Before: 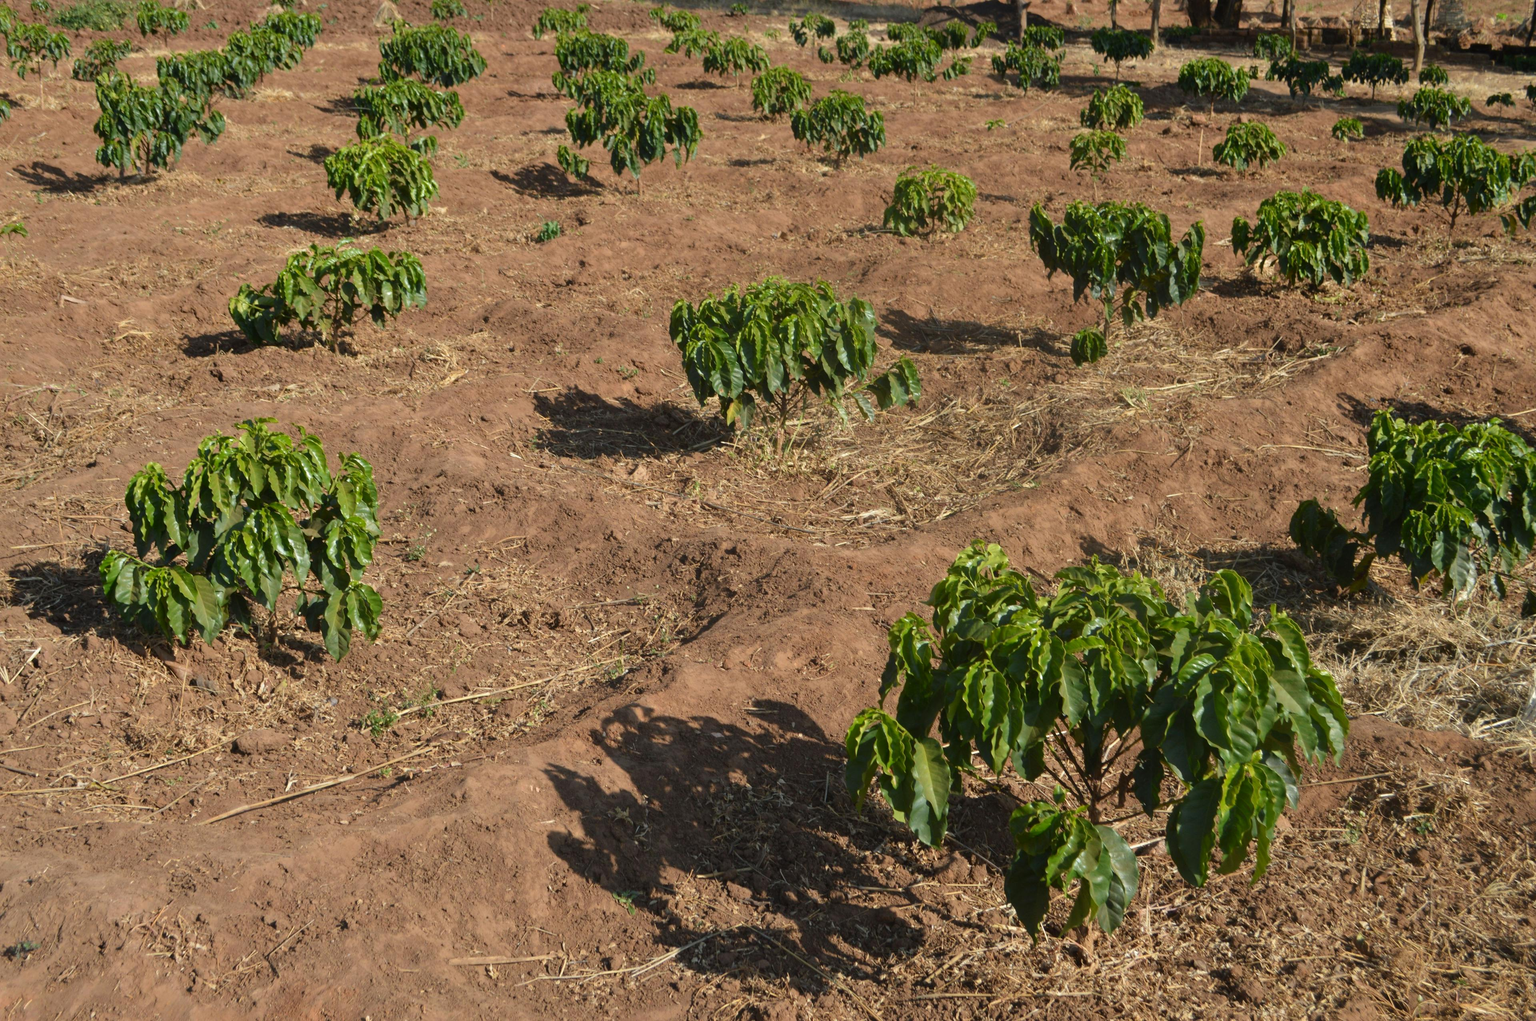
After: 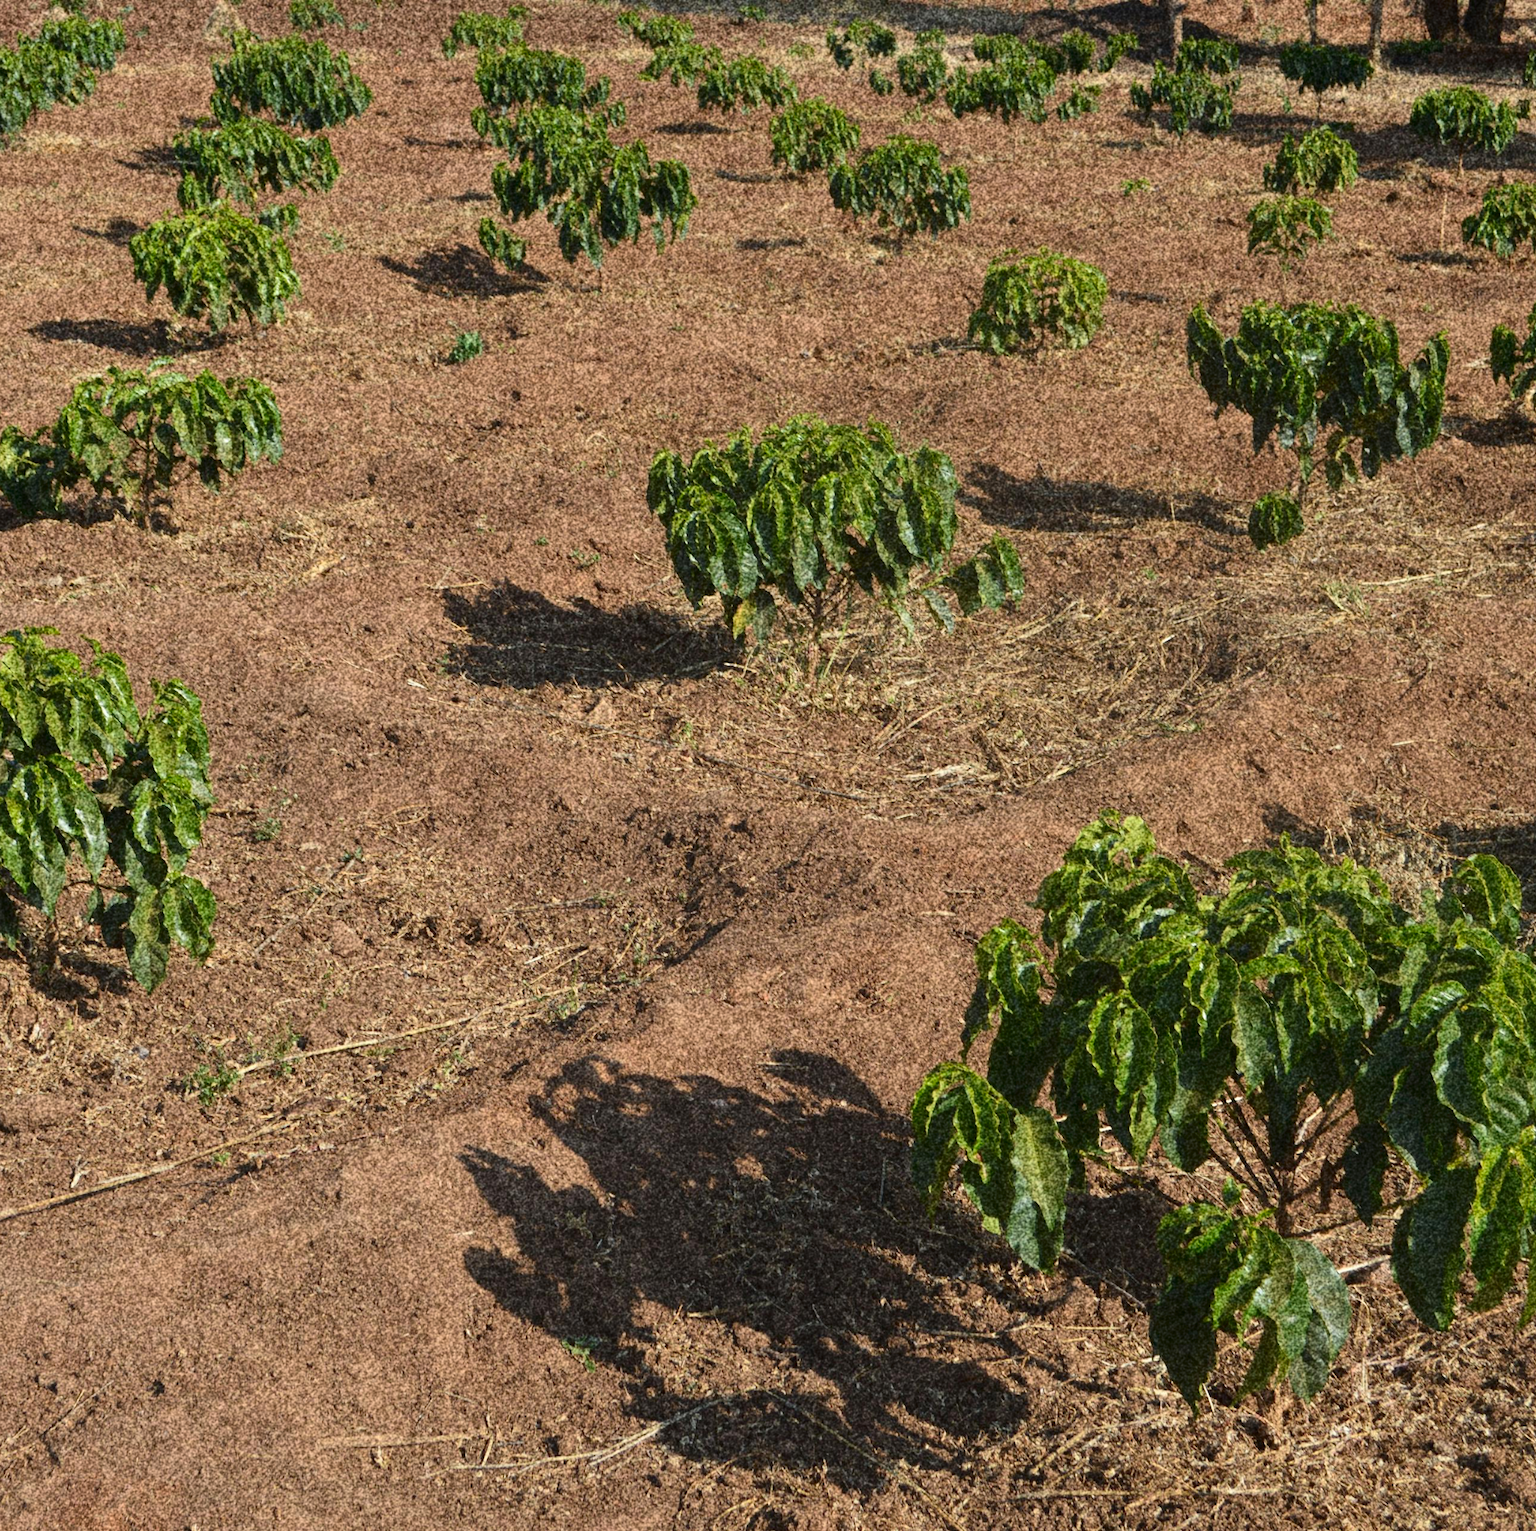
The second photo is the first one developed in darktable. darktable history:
crop and rotate: left 15.546%, right 17.787%
grain: coarseness 30.02 ISO, strength 100%
